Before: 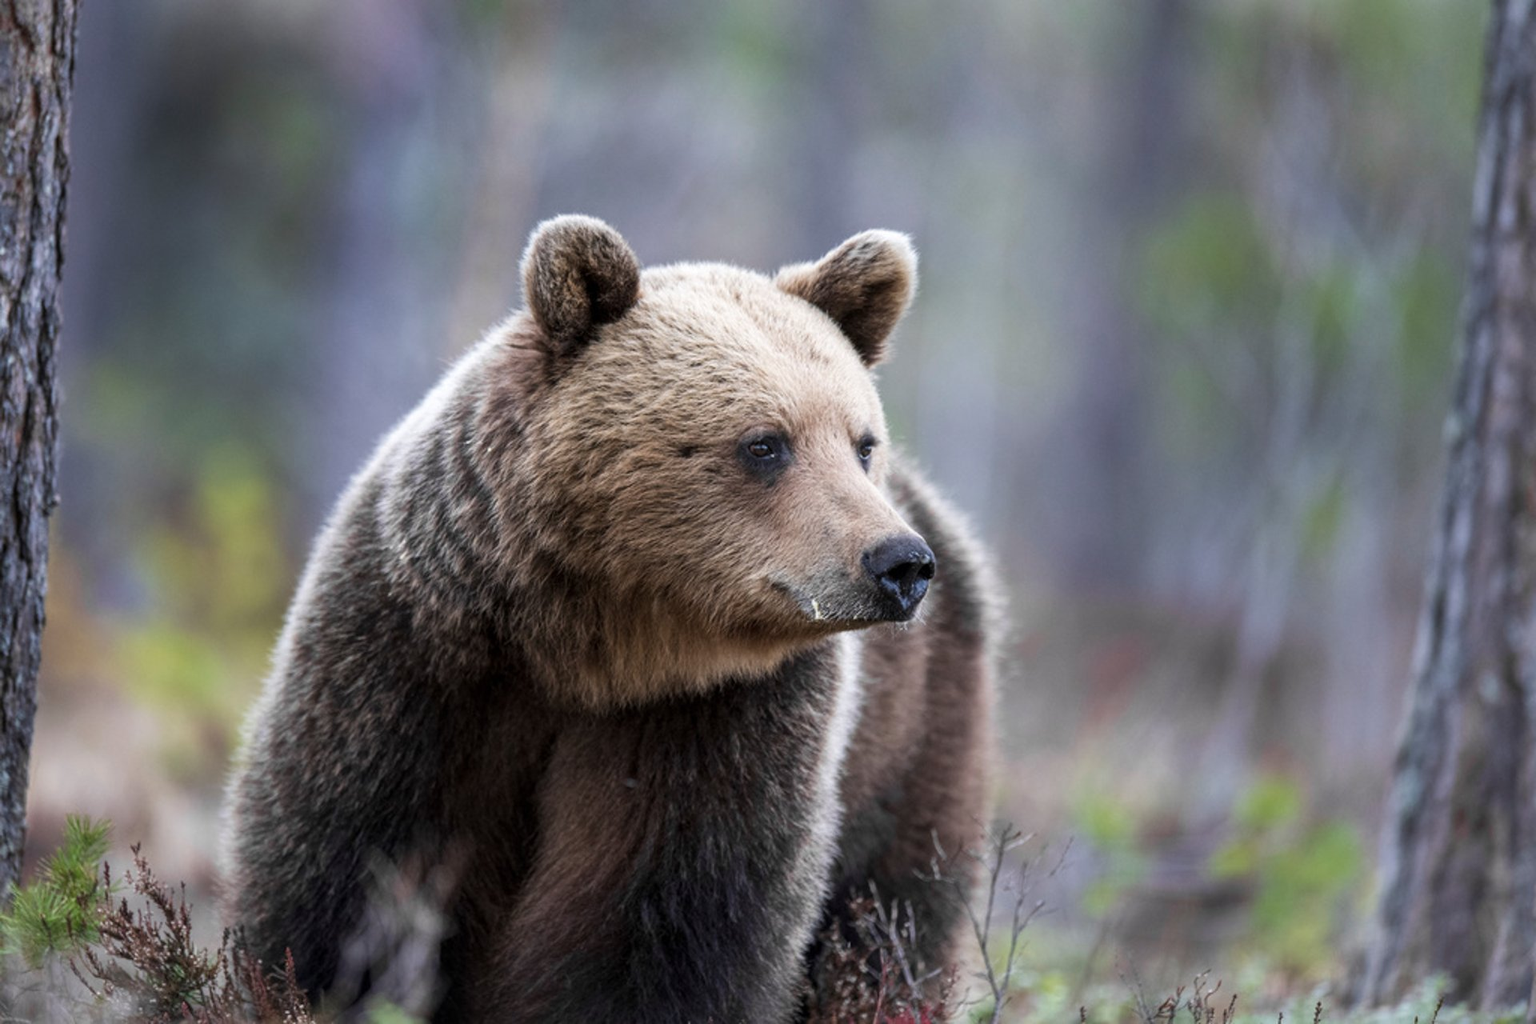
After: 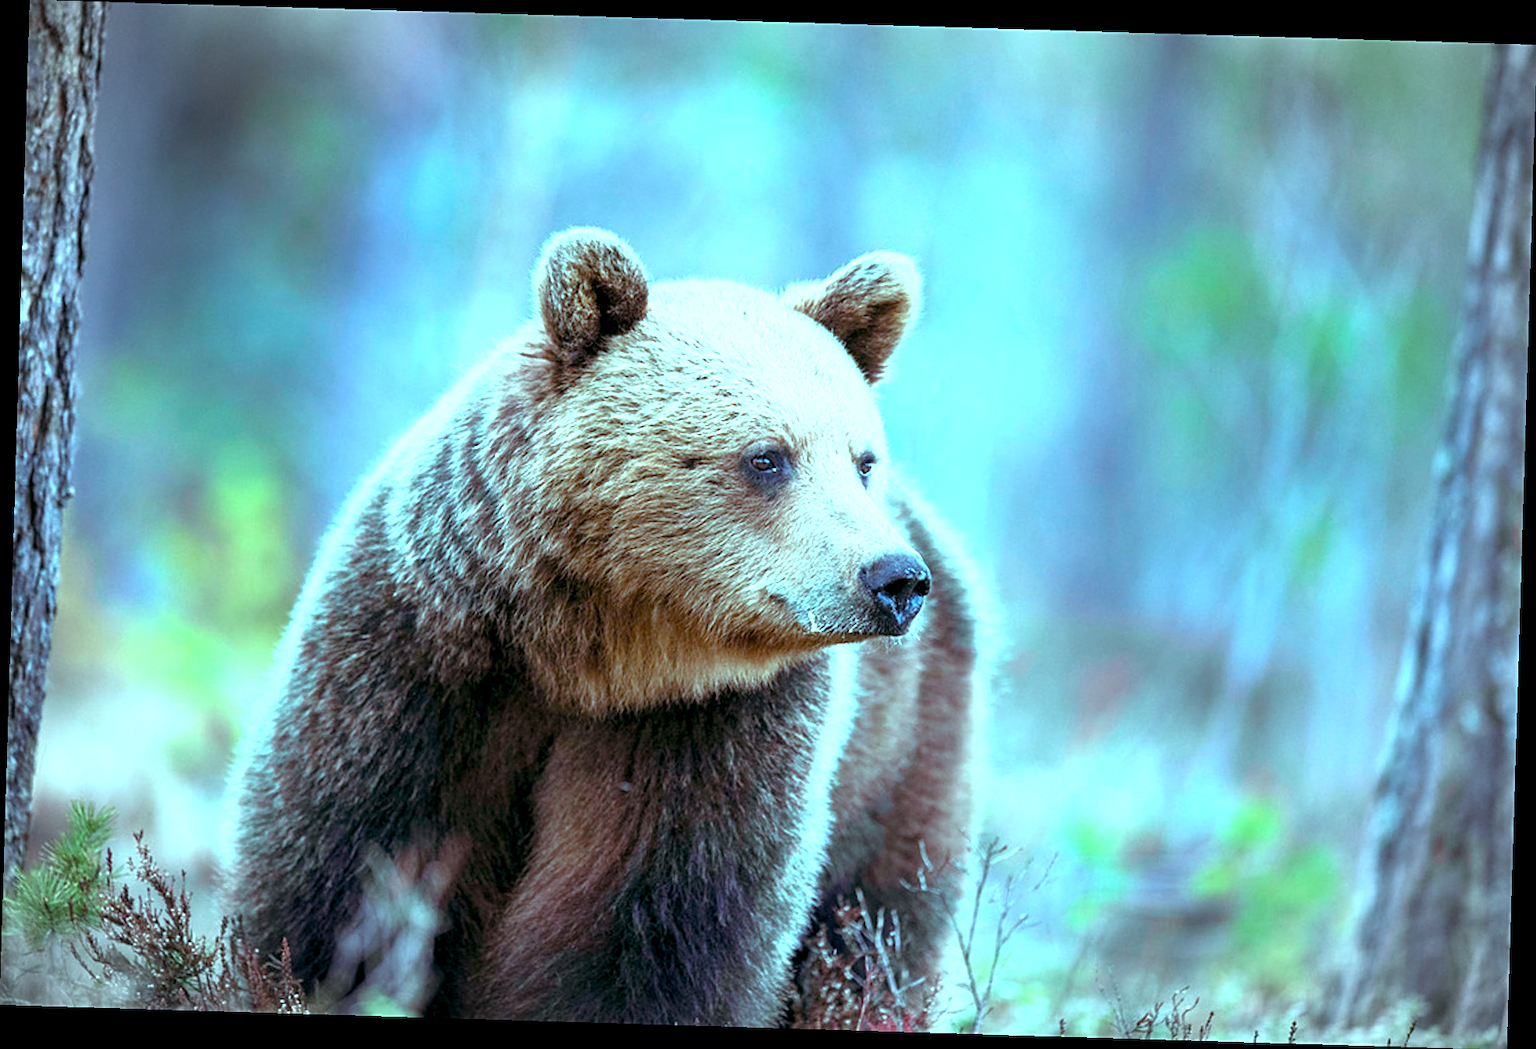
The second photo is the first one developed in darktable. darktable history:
tone equalizer: on, module defaults
exposure: black level correction 0, exposure 1.9 EV, compensate highlight preservation false
vignetting: automatic ratio true
sharpen: on, module defaults
rotate and perspective: rotation 1.72°, automatic cropping off
color balance rgb: shadows lift › luminance -7.7%, shadows lift › chroma 2.13%, shadows lift › hue 165.27°, power › luminance -7.77%, power › chroma 1.34%, power › hue 330.55°, highlights gain › luminance -33.33%, highlights gain › chroma 5.68%, highlights gain › hue 217.2°, global offset › luminance -0.33%, global offset › chroma 0.11%, global offset › hue 165.27°, perceptual saturation grading › global saturation 27.72%, perceptual saturation grading › highlights -25%, perceptual saturation grading › mid-tones 25%, perceptual saturation grading › shadows 50%
